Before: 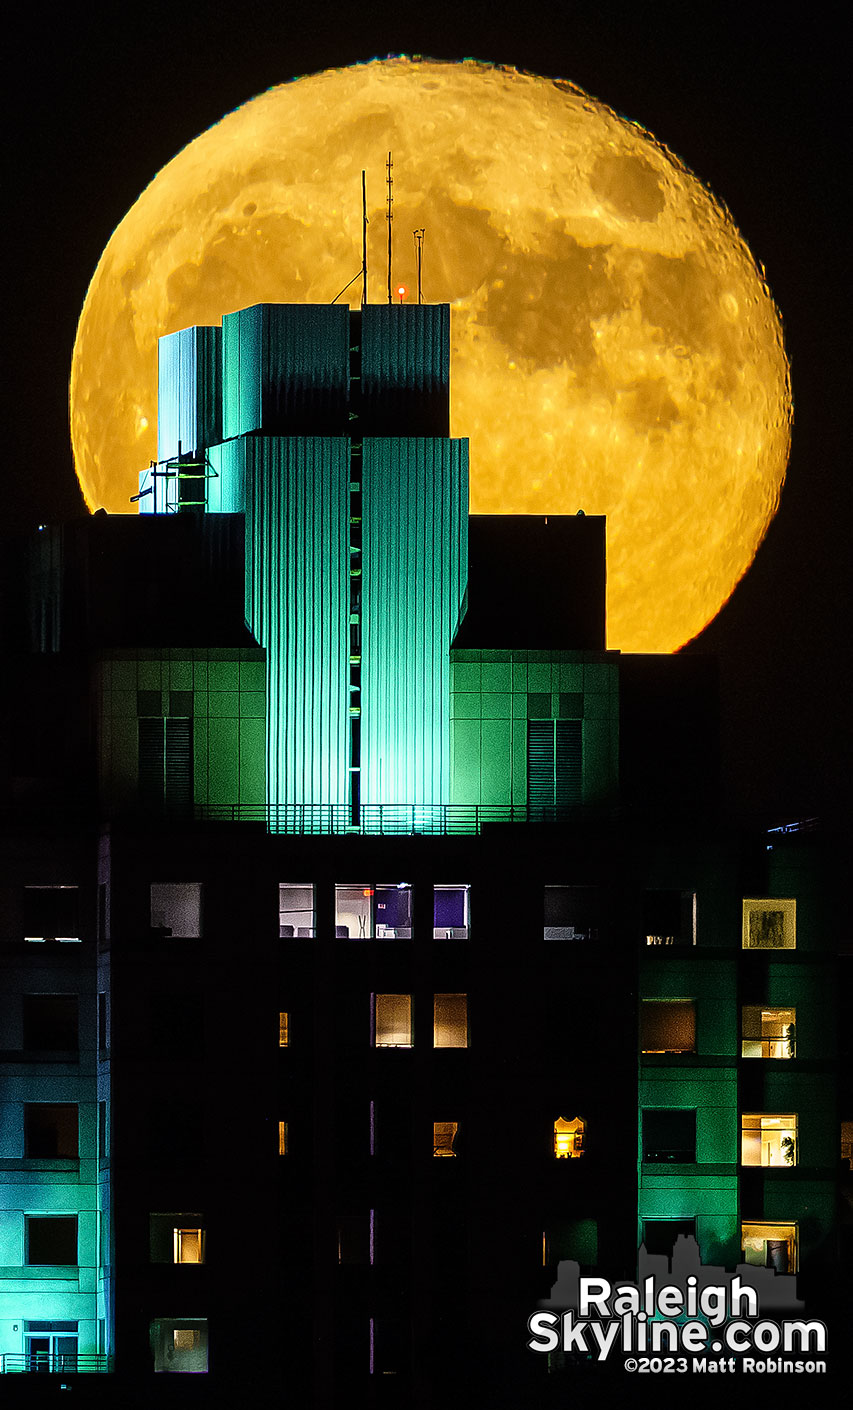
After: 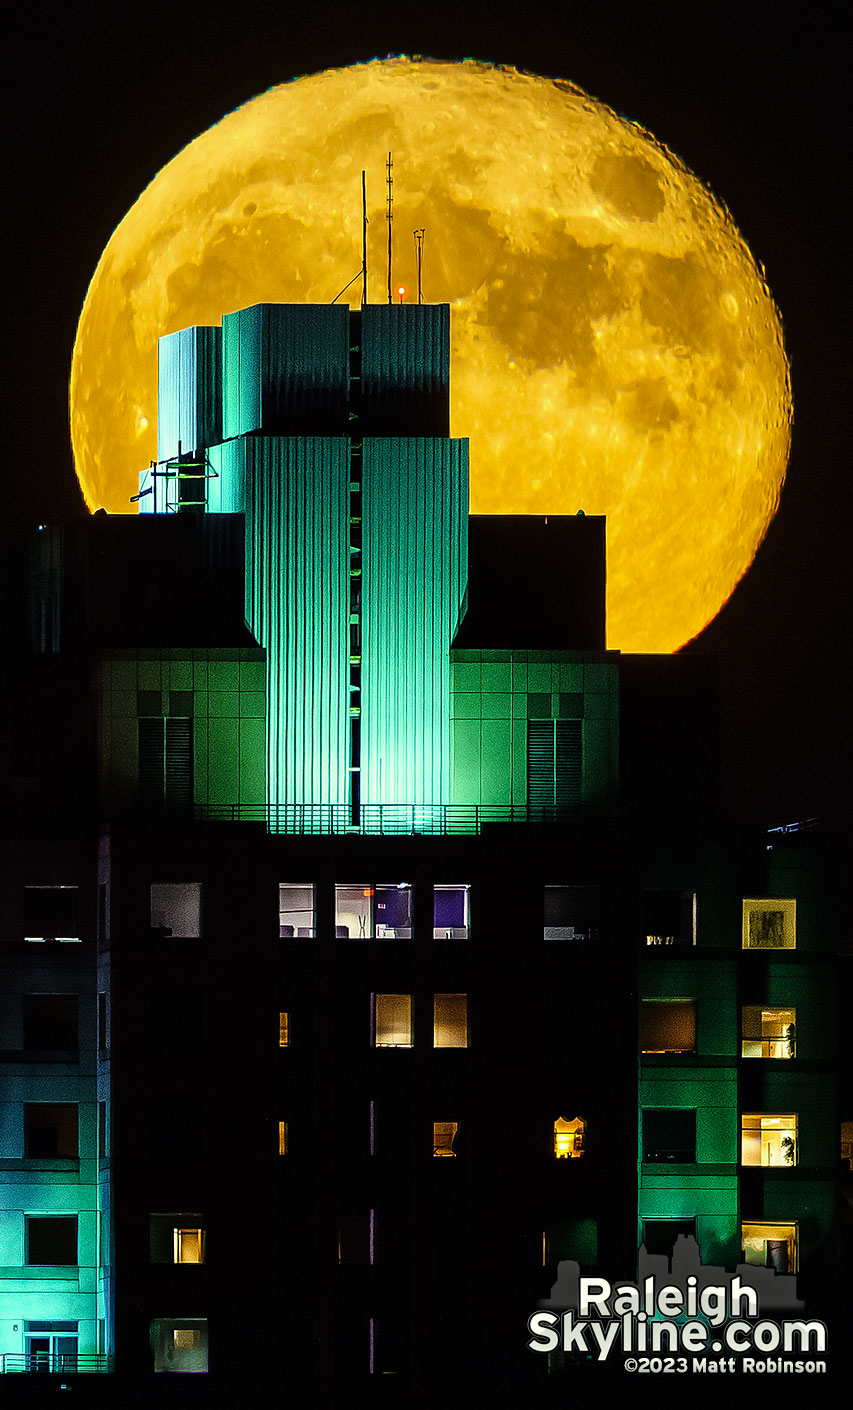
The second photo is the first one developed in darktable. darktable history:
color correction: highlights a* -4.46, highlights b* 7.28
